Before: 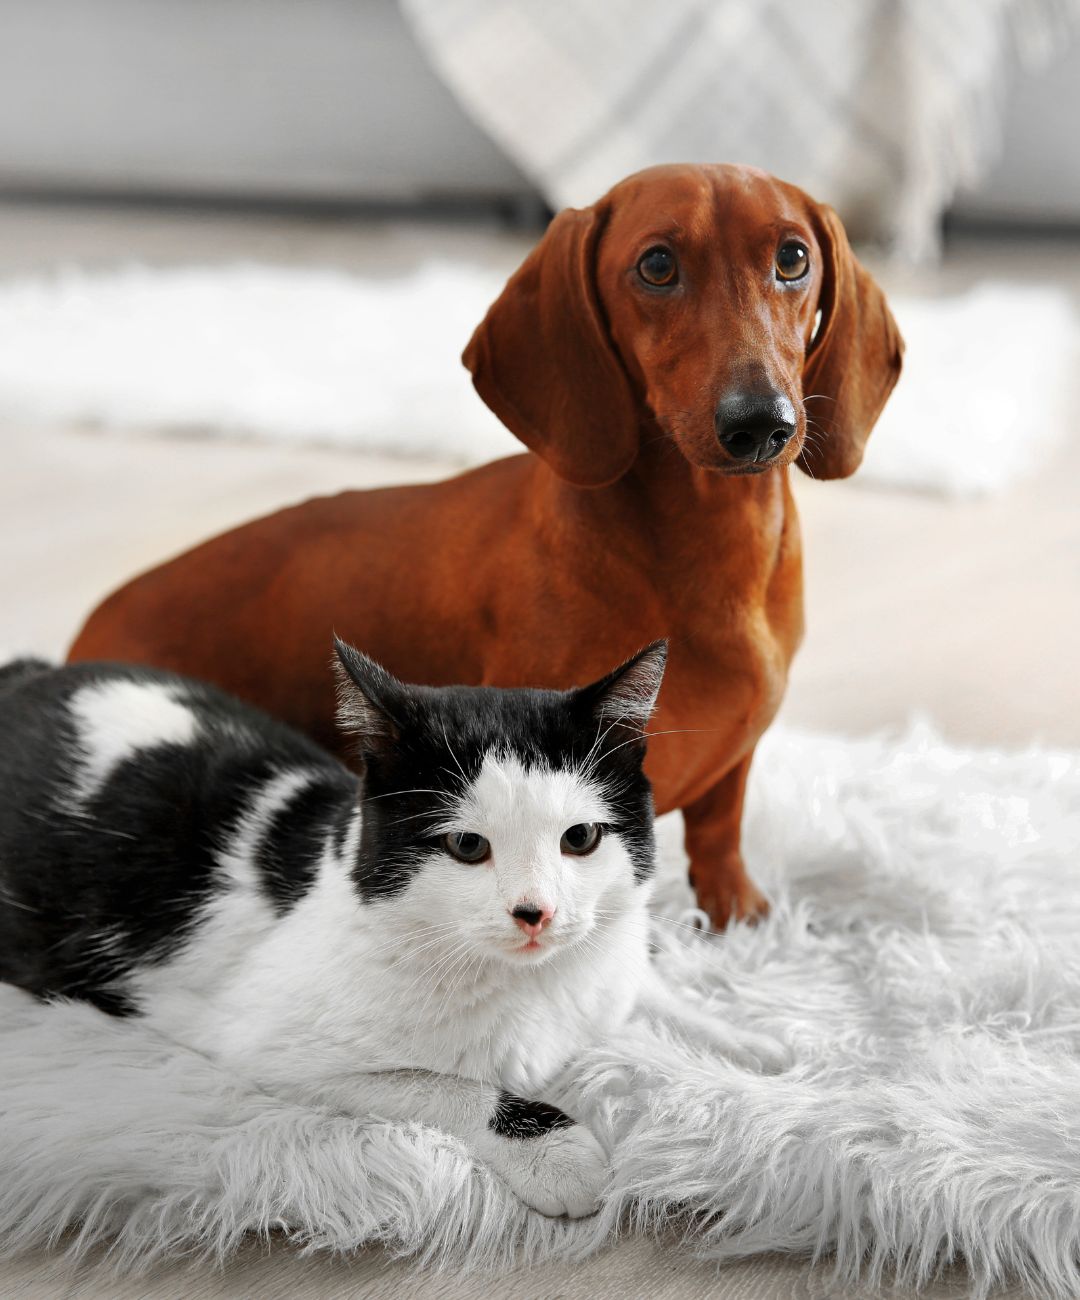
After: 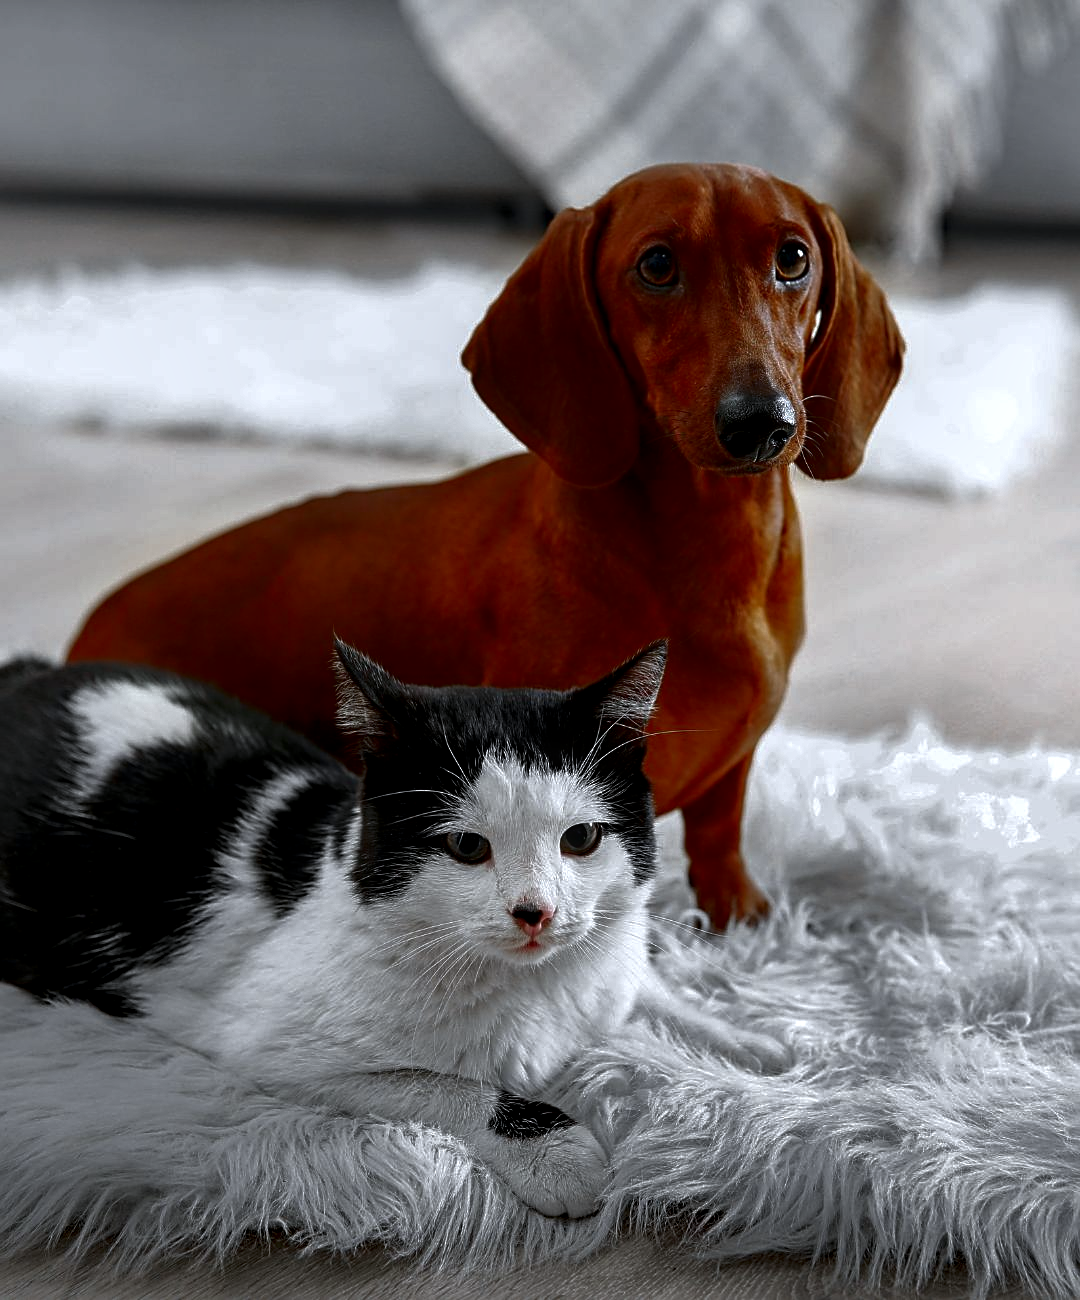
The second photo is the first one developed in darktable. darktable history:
contrast brightness saturation: contrast 0.19, brightness -0.11, saturation 0.21
sharpen: on, module defaults
base curve: curves: ch0 [(0, 0) (0.826, 0.587) (1, 1)]
white balance: red 0.974, blue 1.044
local contrast: detail 130%
